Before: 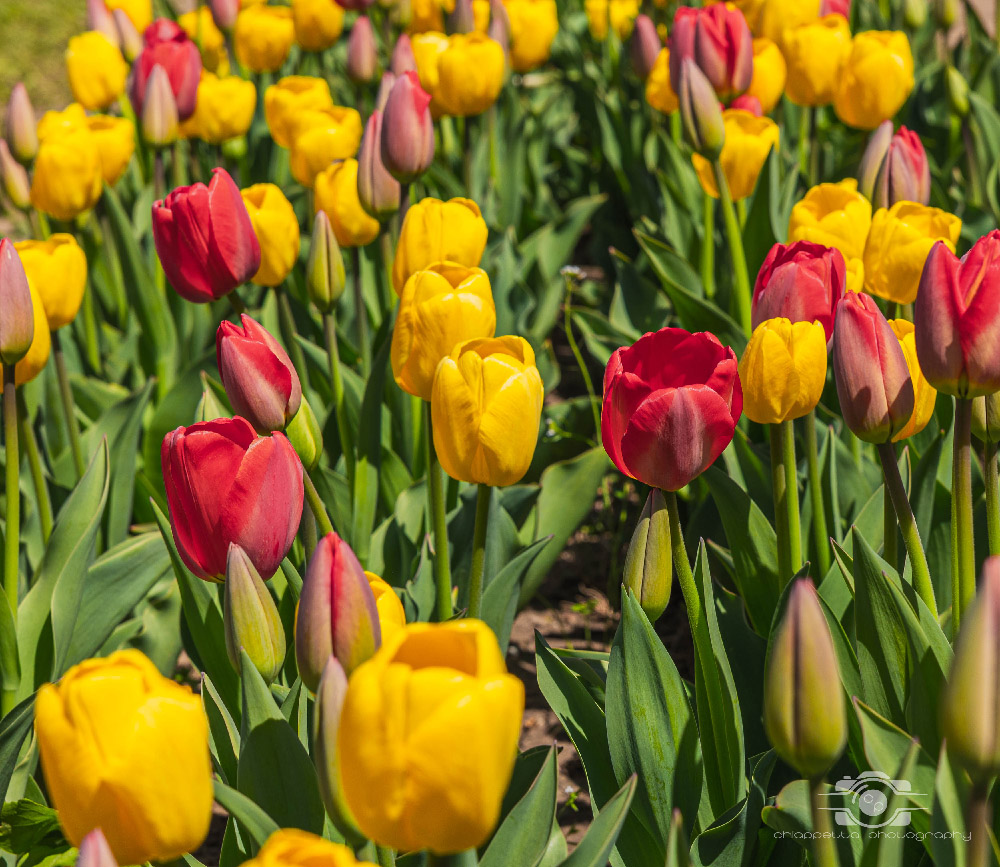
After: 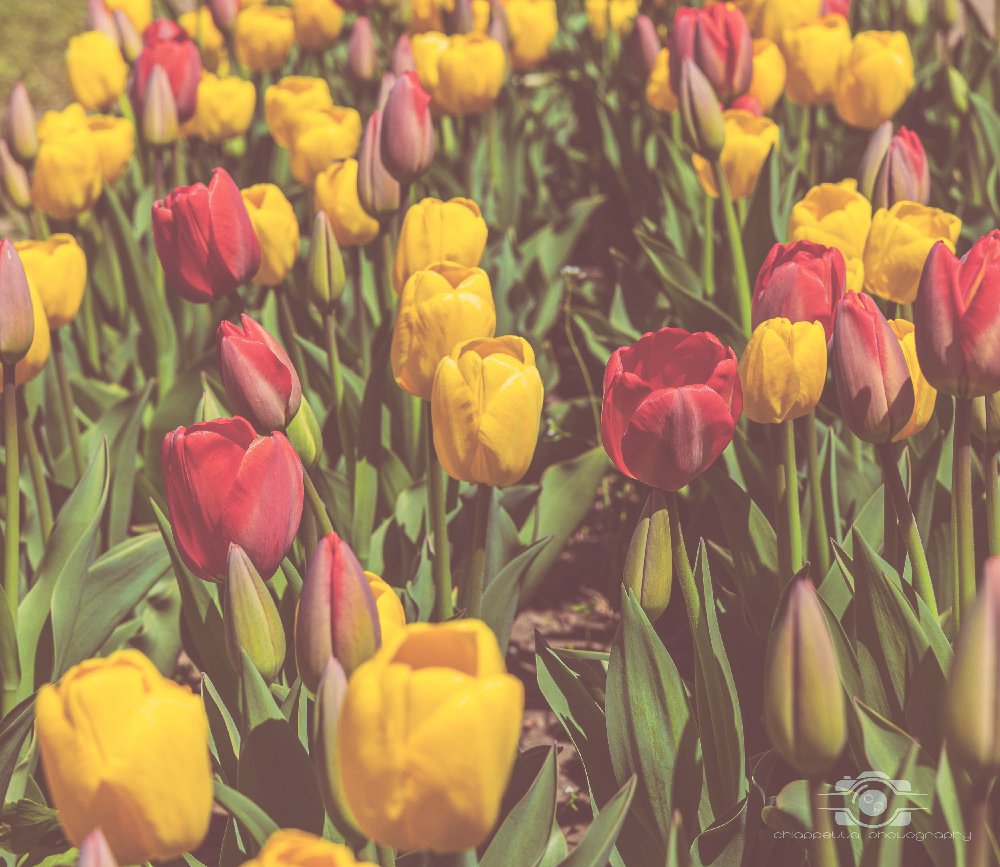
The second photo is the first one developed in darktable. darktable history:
exposure: black level correction -0.087, compensate highlight preservation false
split-toning: highlights › hue 298.8°, highlights › saturation 0.73, compress 41.76%
